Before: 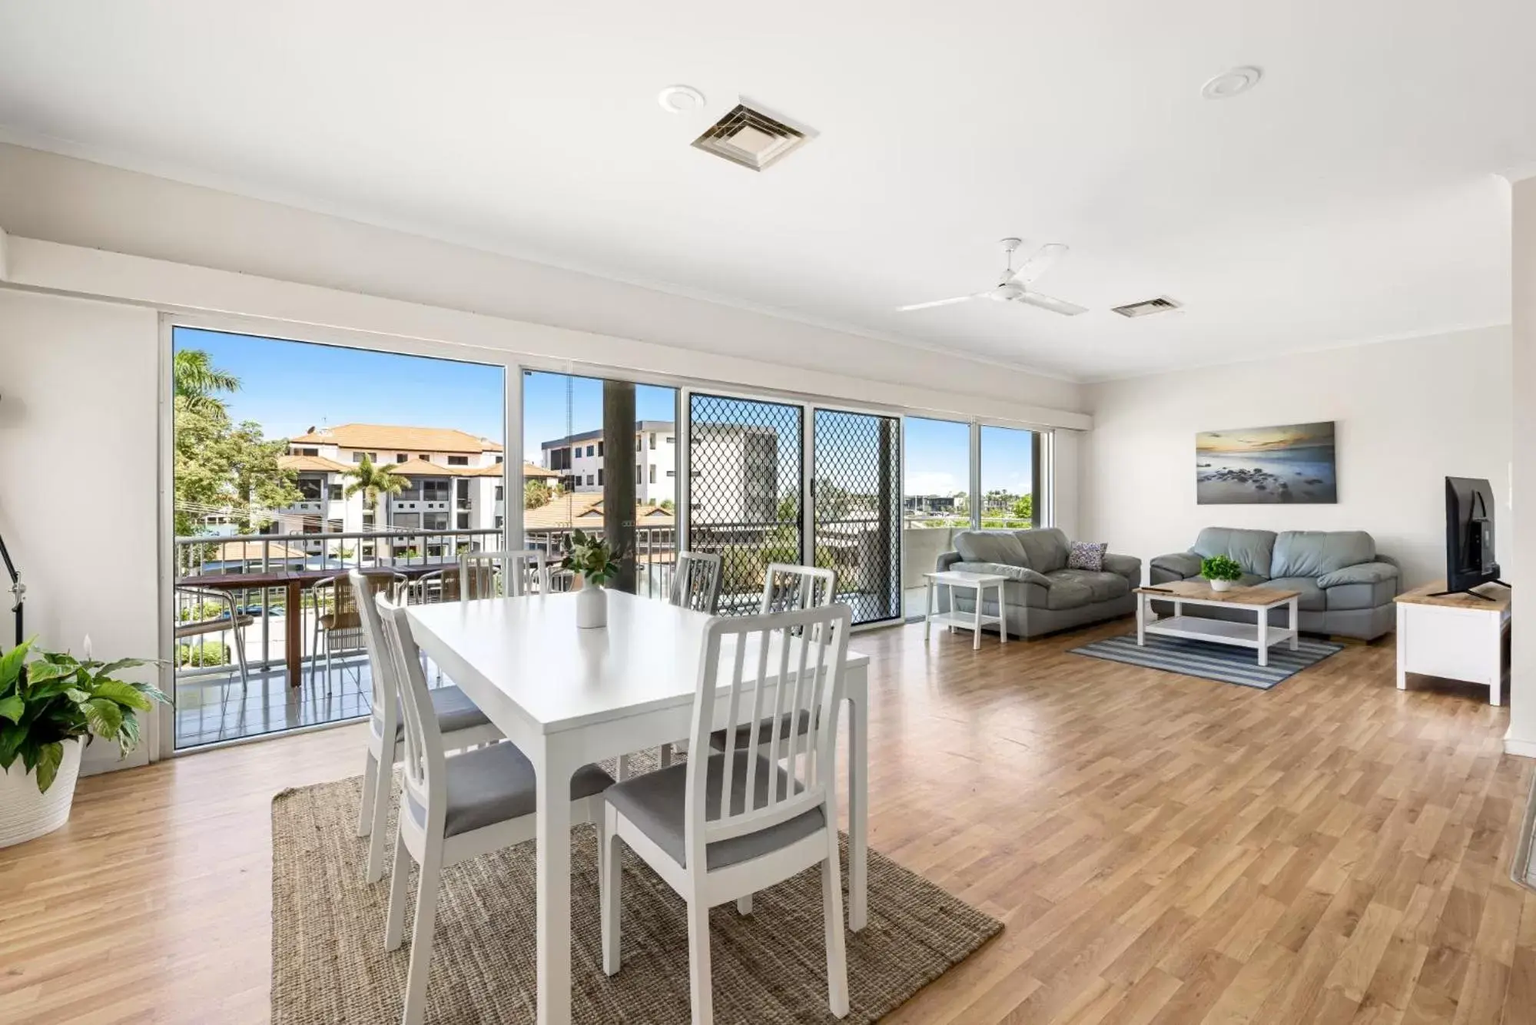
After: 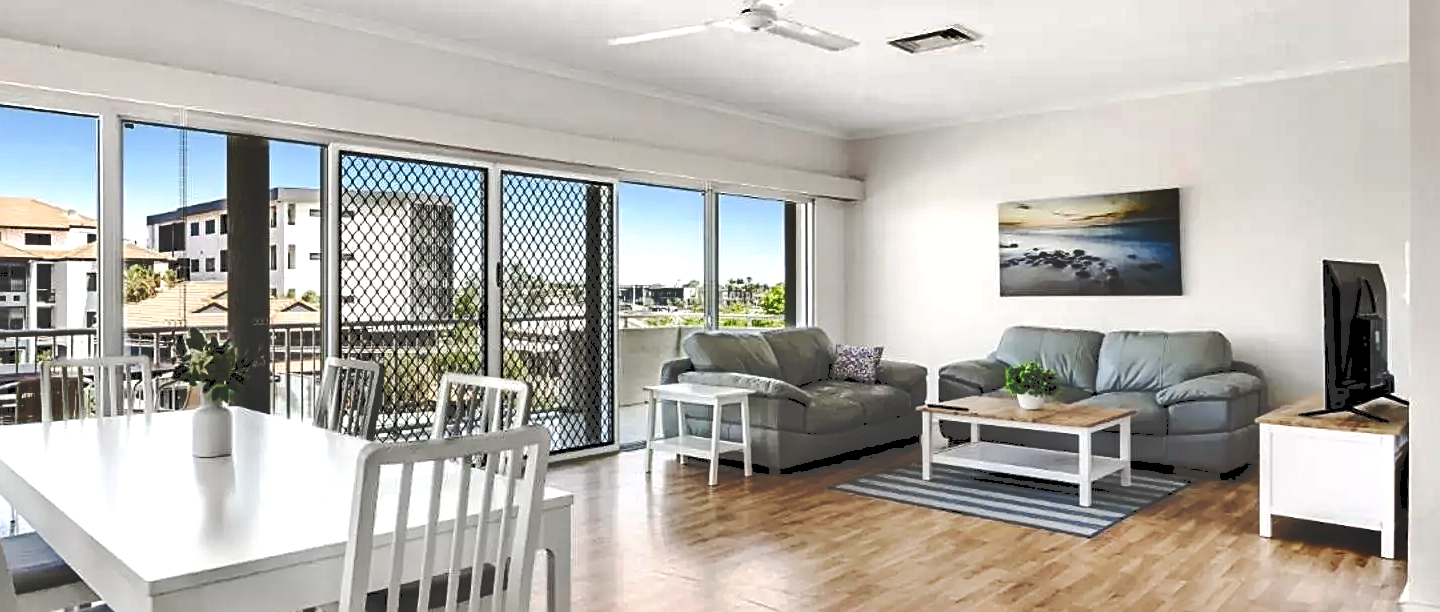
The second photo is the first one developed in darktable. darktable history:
crop and rotate: left 27.938%, top 27.046%, bottom 27.046%
sharpen: on, module defaults
rgb levels: levels [[0.01, 0.419, 0.839], [0, 0.5, 1], [0, 0.5, 1]]
tone curve: curves: ch0 [(0, 0) (0.003, 0.319) (0.011, 0.319) (0.025, 0.319) (0.044, 0.323) (0.069, 0.324) (0.1, 0.328) (0.136, 0.329) (0.177, 0.337) (0.224, 0.351) (0.277, 0.373) (0.335, 0.413) (0.399, 0.458) (0.468, 0.533) (0.543, 0.617) (0.623, 0.71) (0.709, 0.783) (0.801, 0.849) (0.898, 0.911) (1, 1)], preserve colors none
shadows and highlights: radius 118.69, shadows 42.21, highlights -61.56, soften with gaussian
